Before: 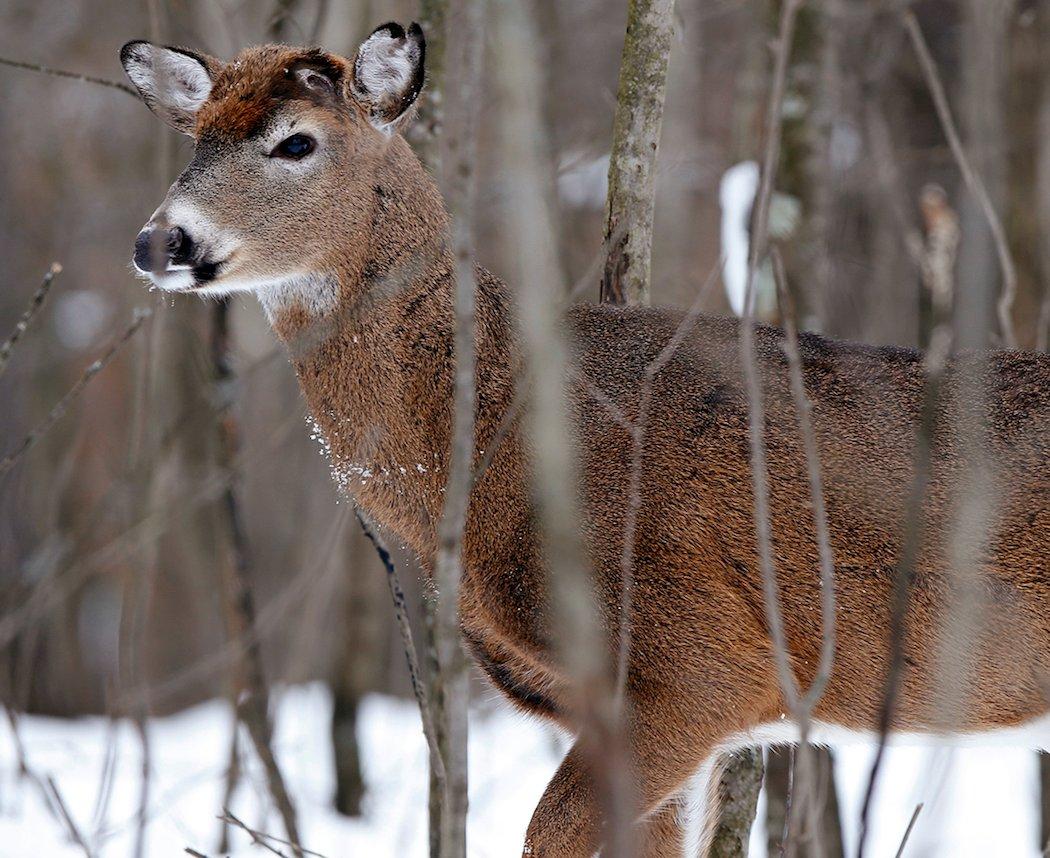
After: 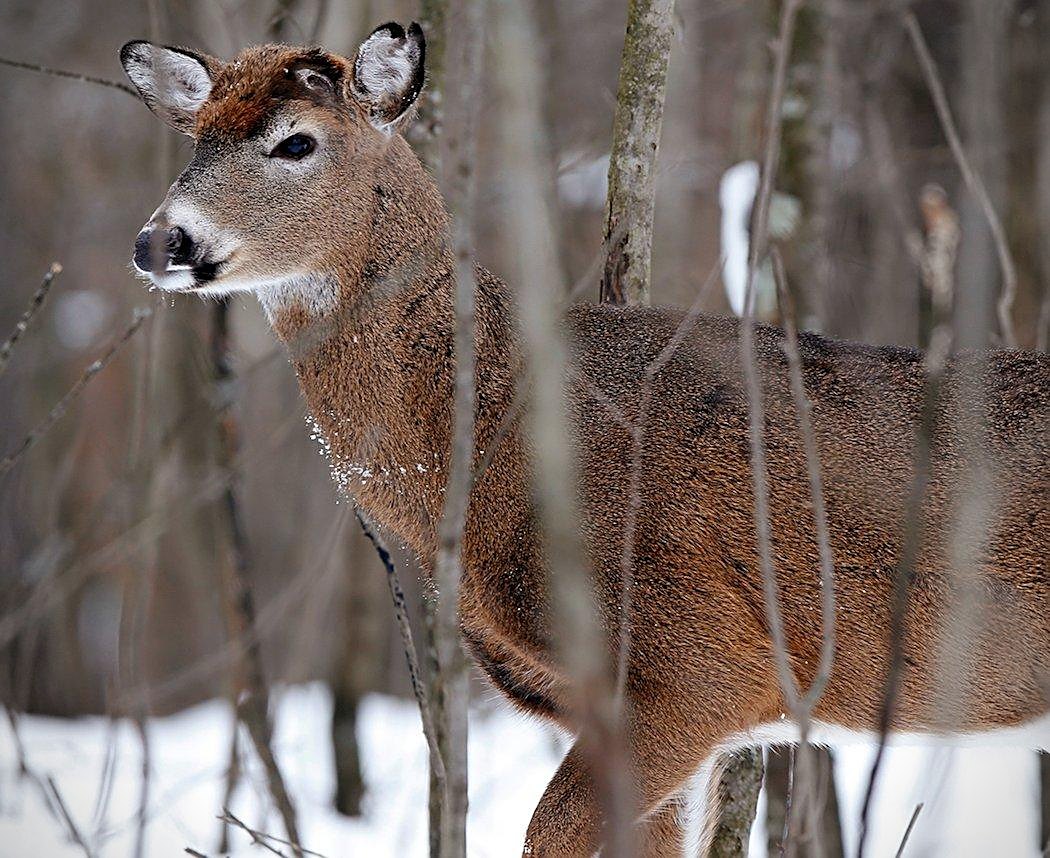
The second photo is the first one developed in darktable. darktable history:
vignetting: fall-off start 91.19%
sharpen: on, module defaults
